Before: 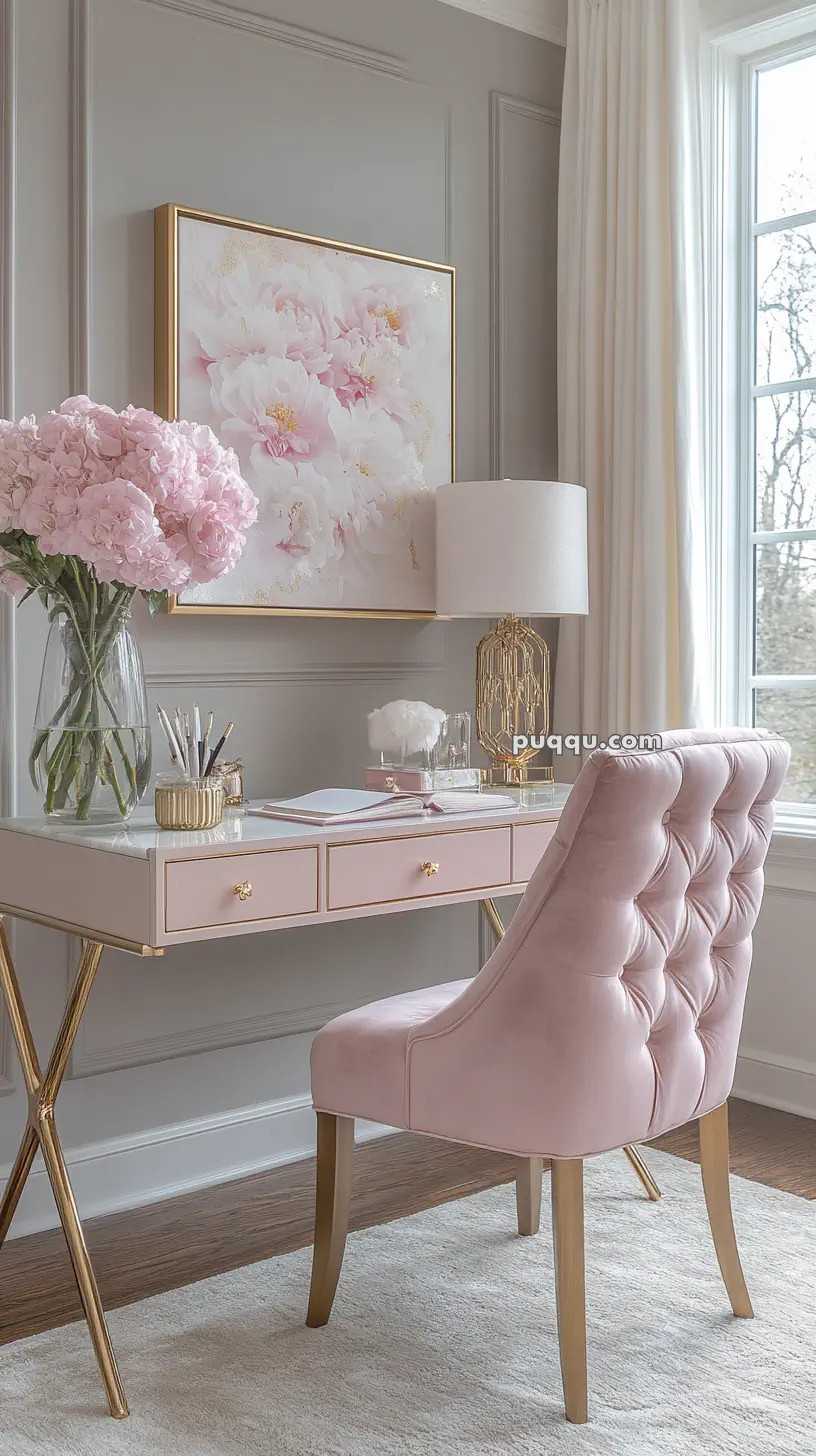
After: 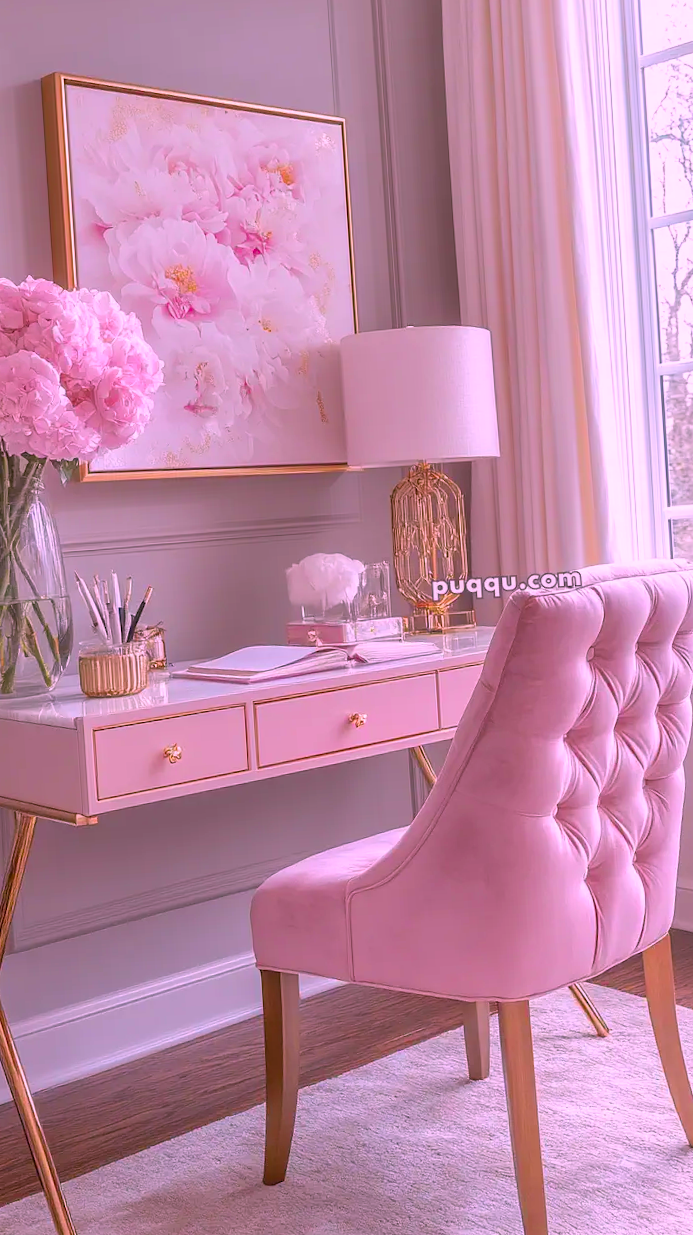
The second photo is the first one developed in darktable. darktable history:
crop and rotate: angle 3.64°, left 5.526%, top 5.694%
color correction: highlights a* 19.53, highlights b* -11.91, saturation 1.68
